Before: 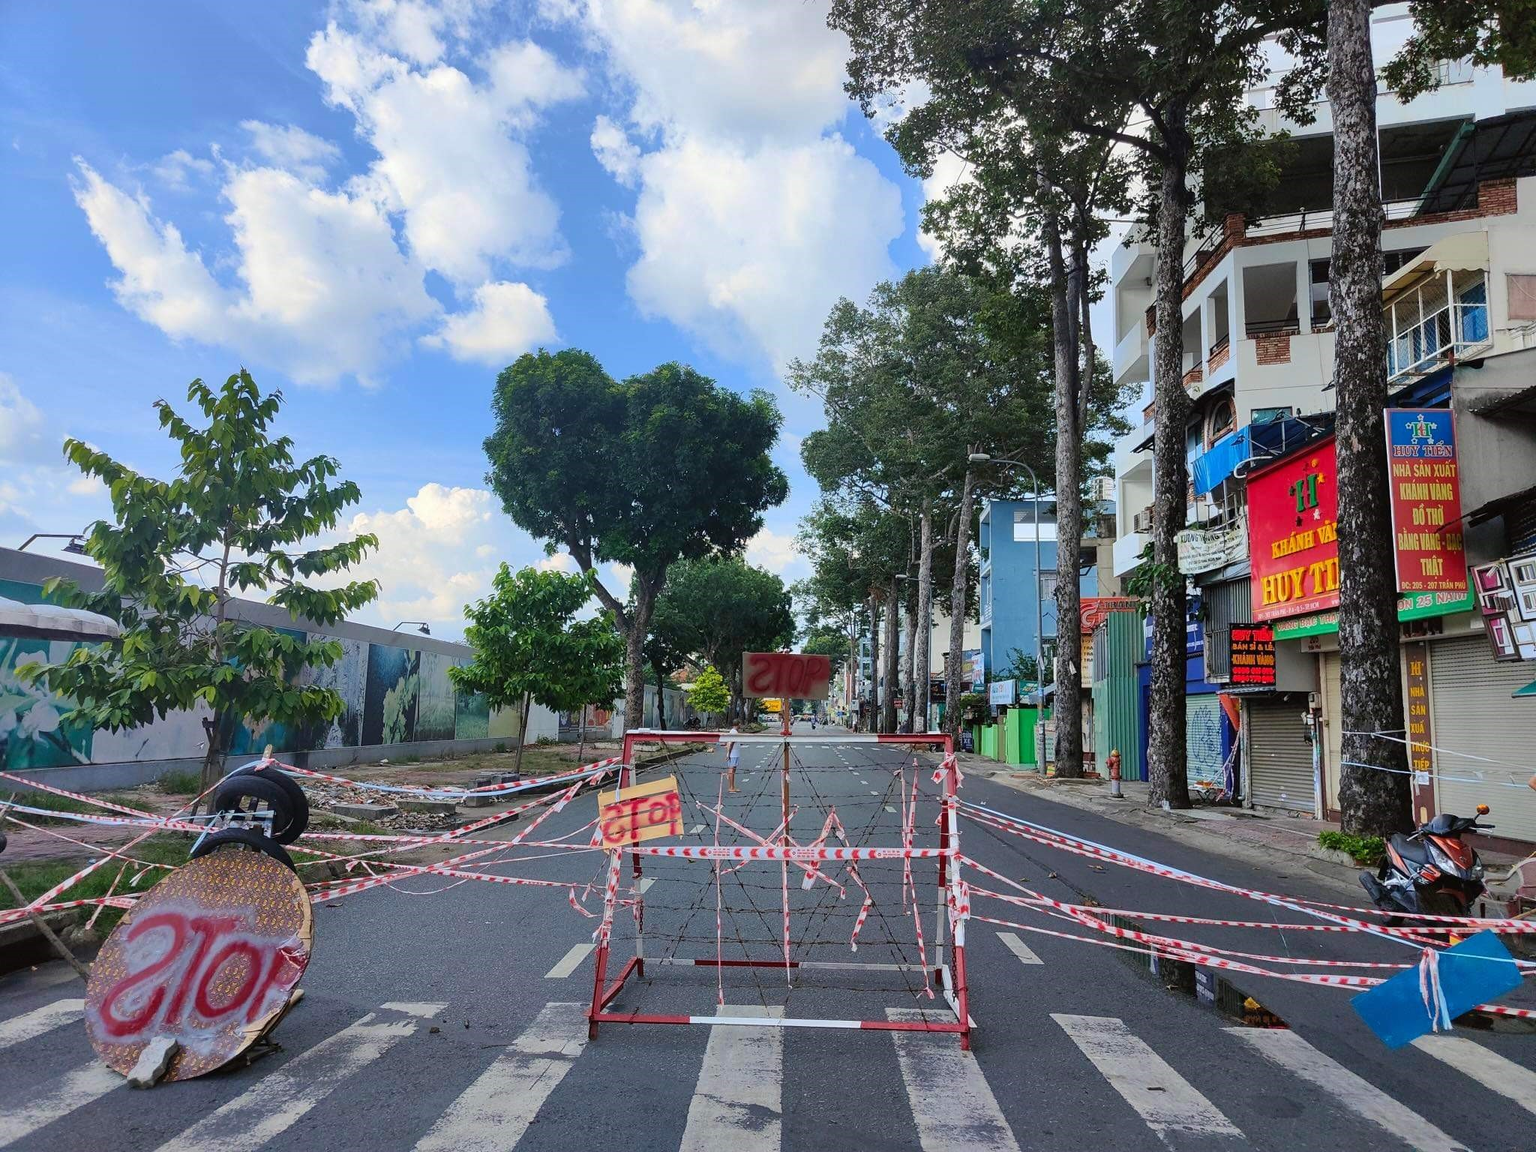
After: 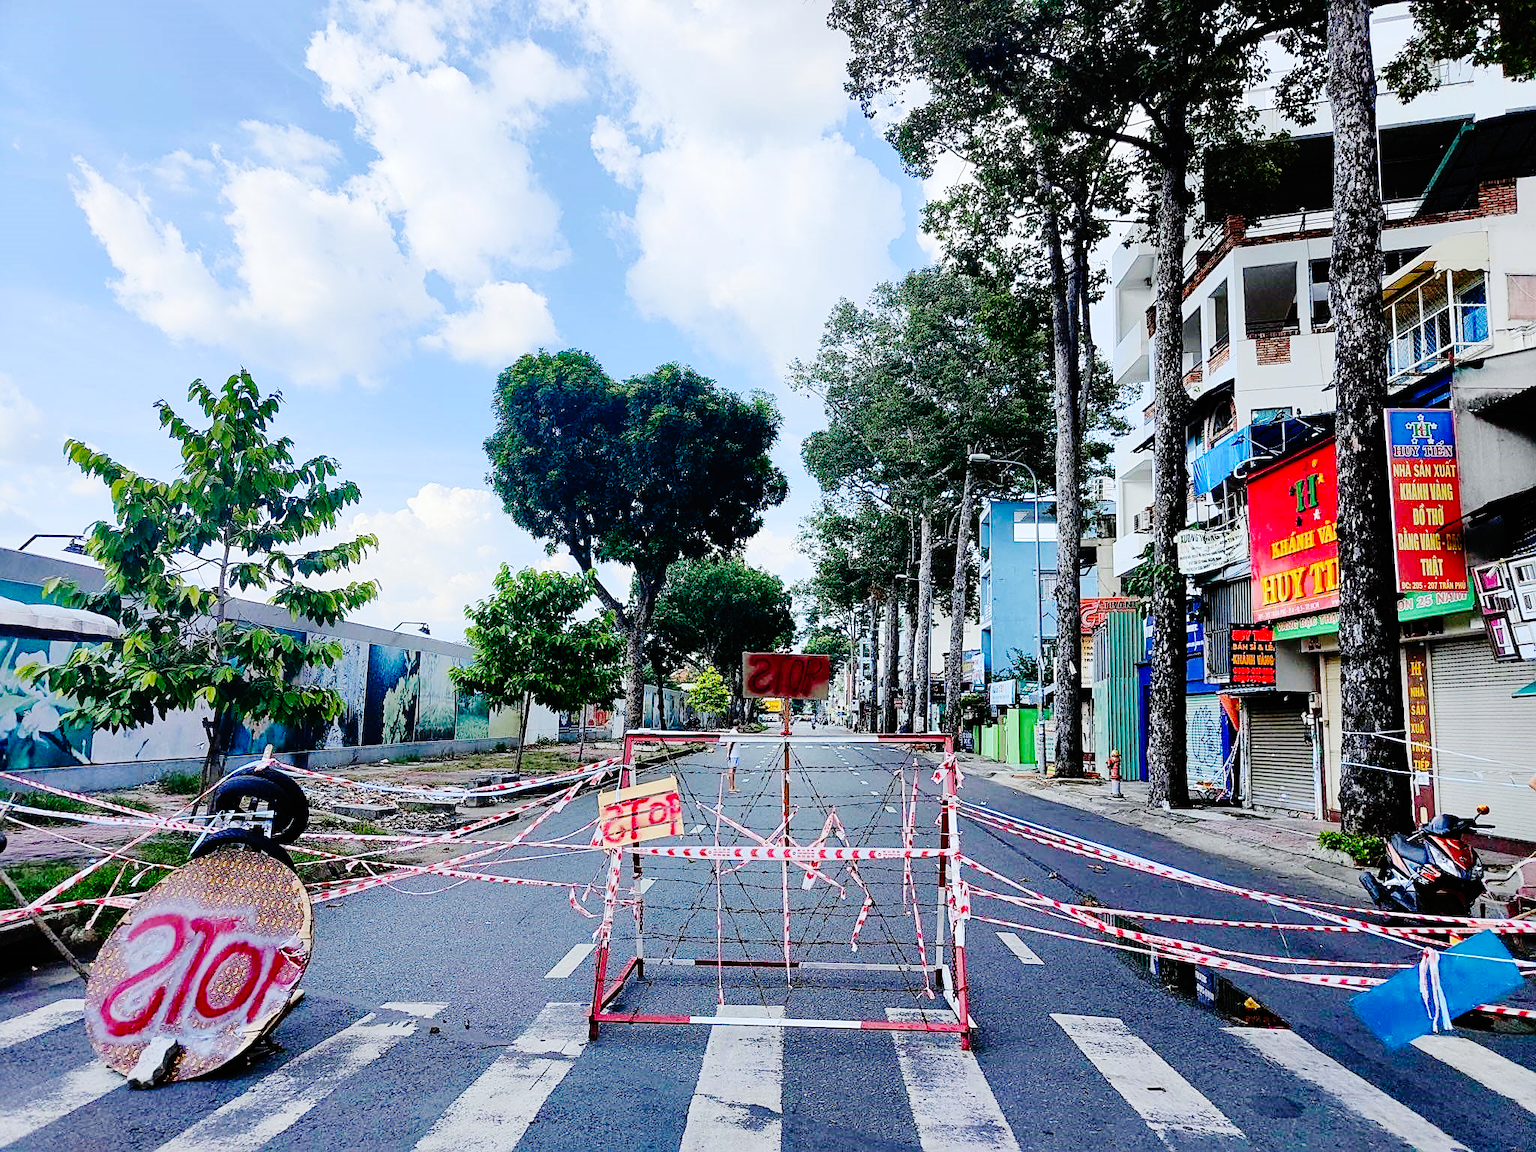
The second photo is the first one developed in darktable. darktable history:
sharpen: on, module defaults
base curve: curves: ch0 [(0, 0) (0.036, 0.01) (0.123, 0.254) (0.258, 0.504) (0.507, 0.748) (1, 1)], preserve colors none
white balance: red 0.967, blue 1.049
